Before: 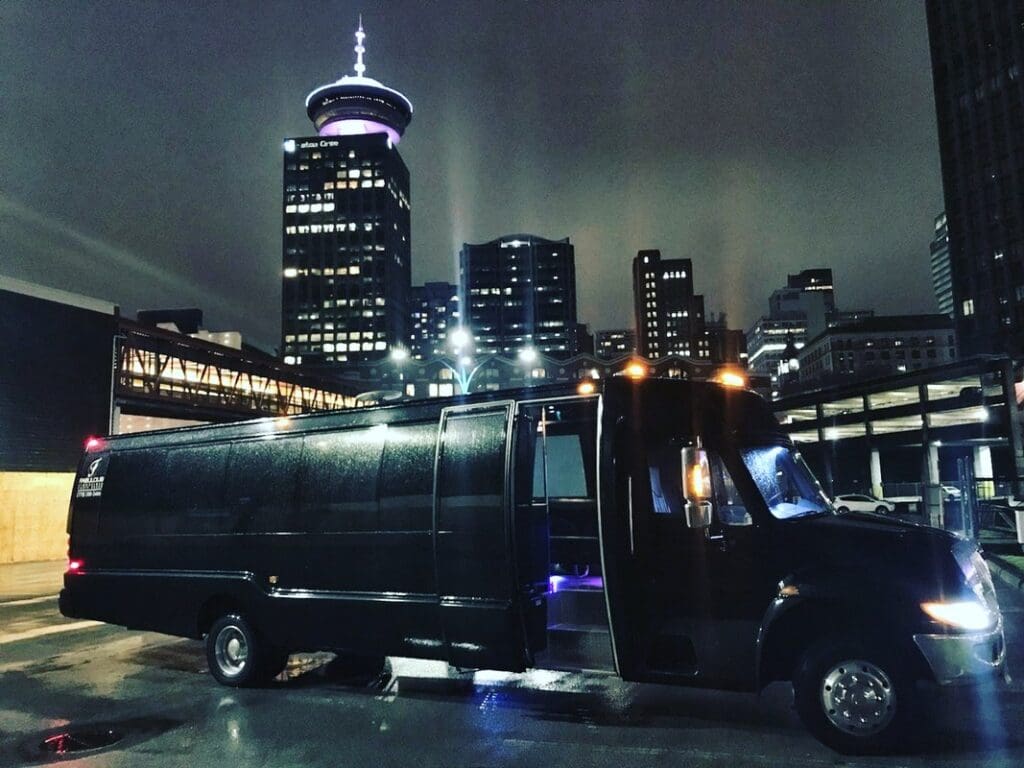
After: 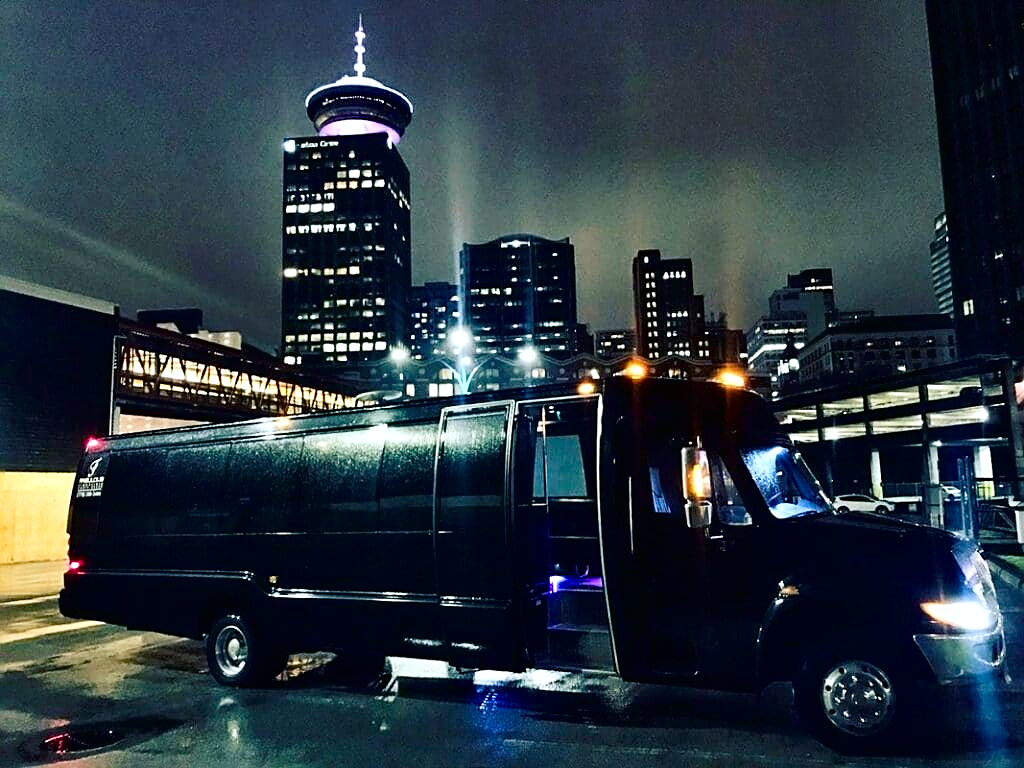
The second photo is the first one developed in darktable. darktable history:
color balance rgb: highlights gain › luminance 14.482%, global offset › hue 171.21°, perceptual saturation grading › global saturation 27.616%, perceptual saturation grading › highlights -25.003%, perceptual saturation grading › shadows 25.132%, global vibrance 20%
tone curve: curves: ch0 [(0, 0) (0.118, 0.034) (0.182, 0.124) (0.265, 0.214) (0.504, 0.508) (0.783, 0.825) (1, 1)], color space Lab, independent channels, preserve colors none
sharpen: on, module defaults
